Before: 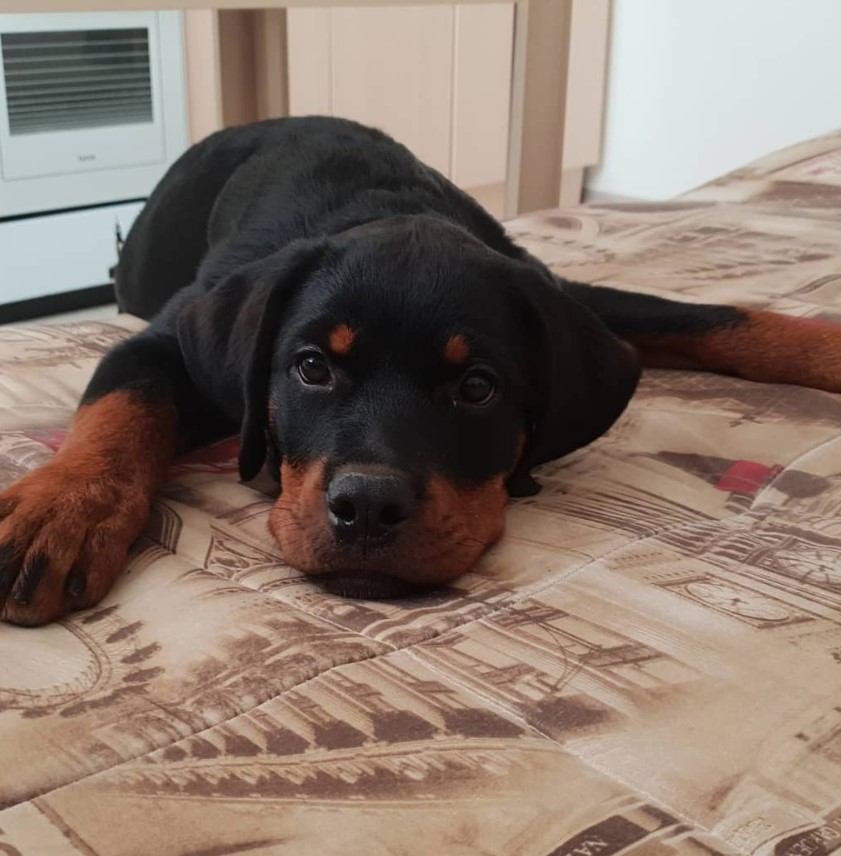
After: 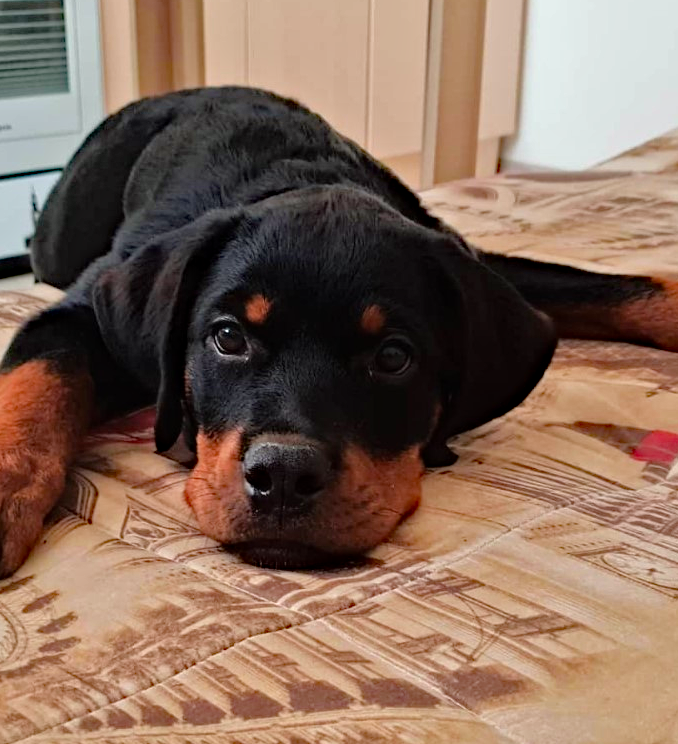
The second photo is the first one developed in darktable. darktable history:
tone equalizer: -7 EV 0.143 EV, -6 EV 0.578 EV, -5 EV 1.14 EV, -4 EV 1.34 EV, -3 EV 1.15 EV, -2 EV 0.6 EV, -1 EV 0.145 EV, mask exposure compensation -0.514 EV
crop: left 10.01%, top 3.515%, right 9.257%, bottom 9.504%
haze removal: strength 0.525, distance 0.918, compatibility mode true, adaptive false
